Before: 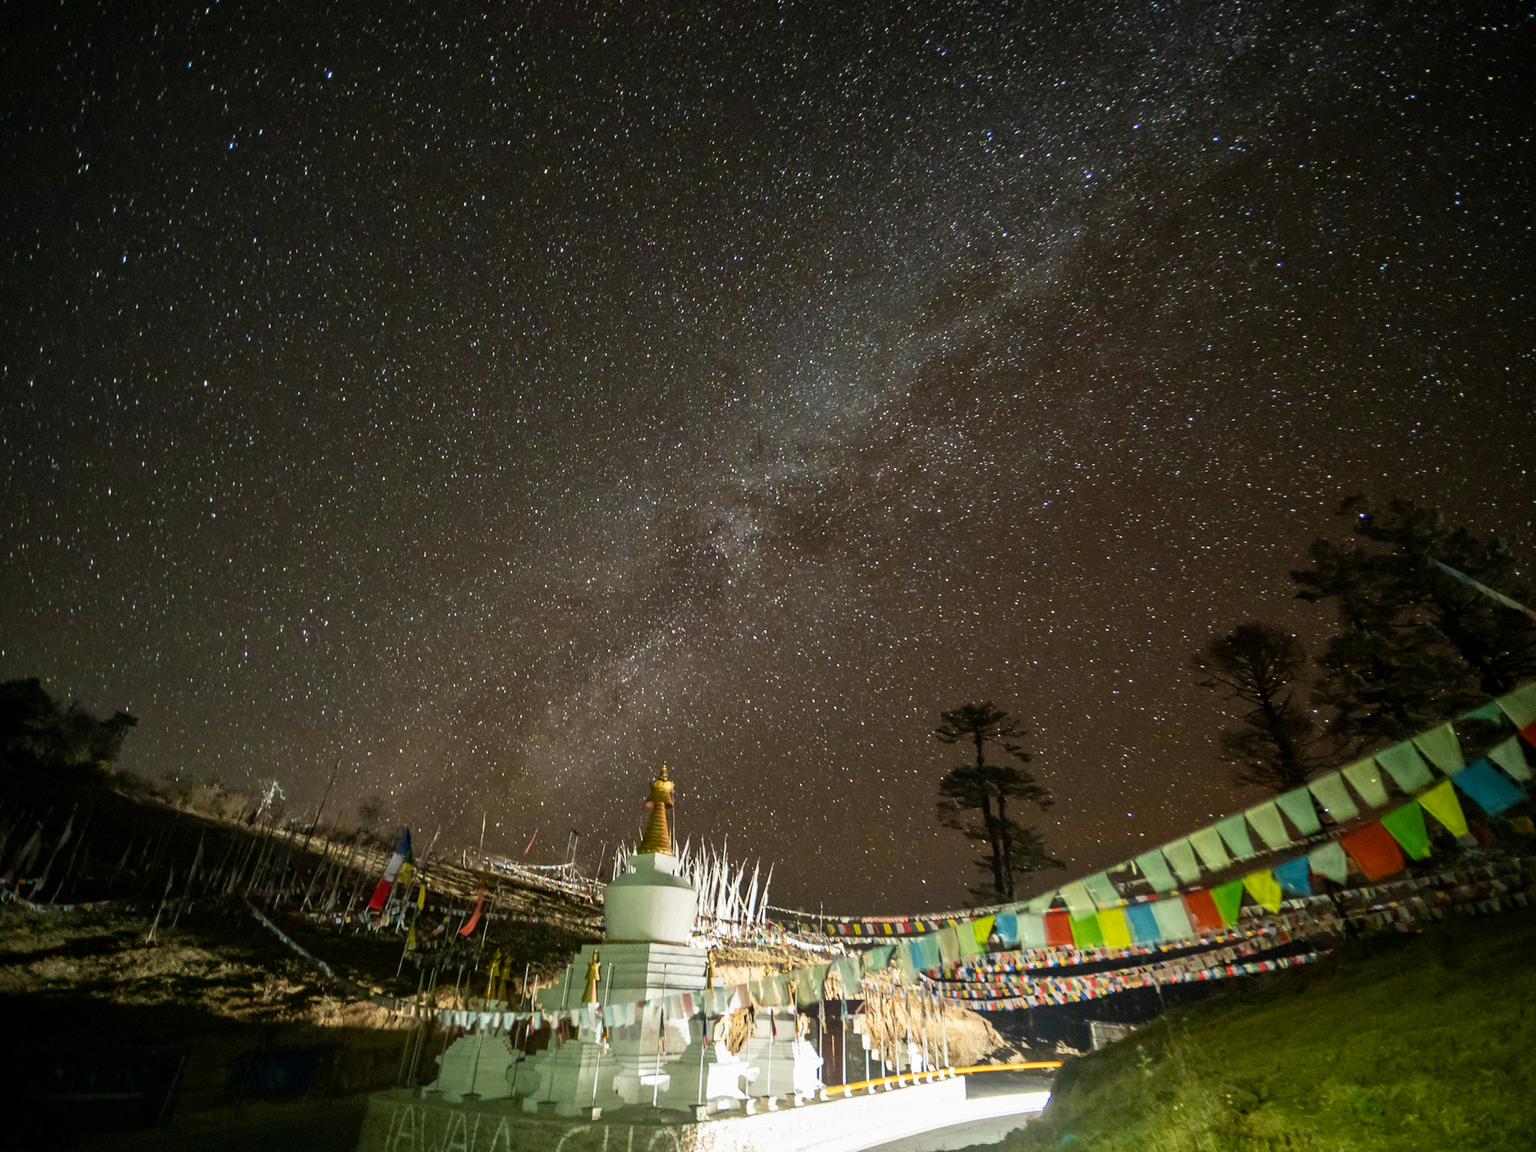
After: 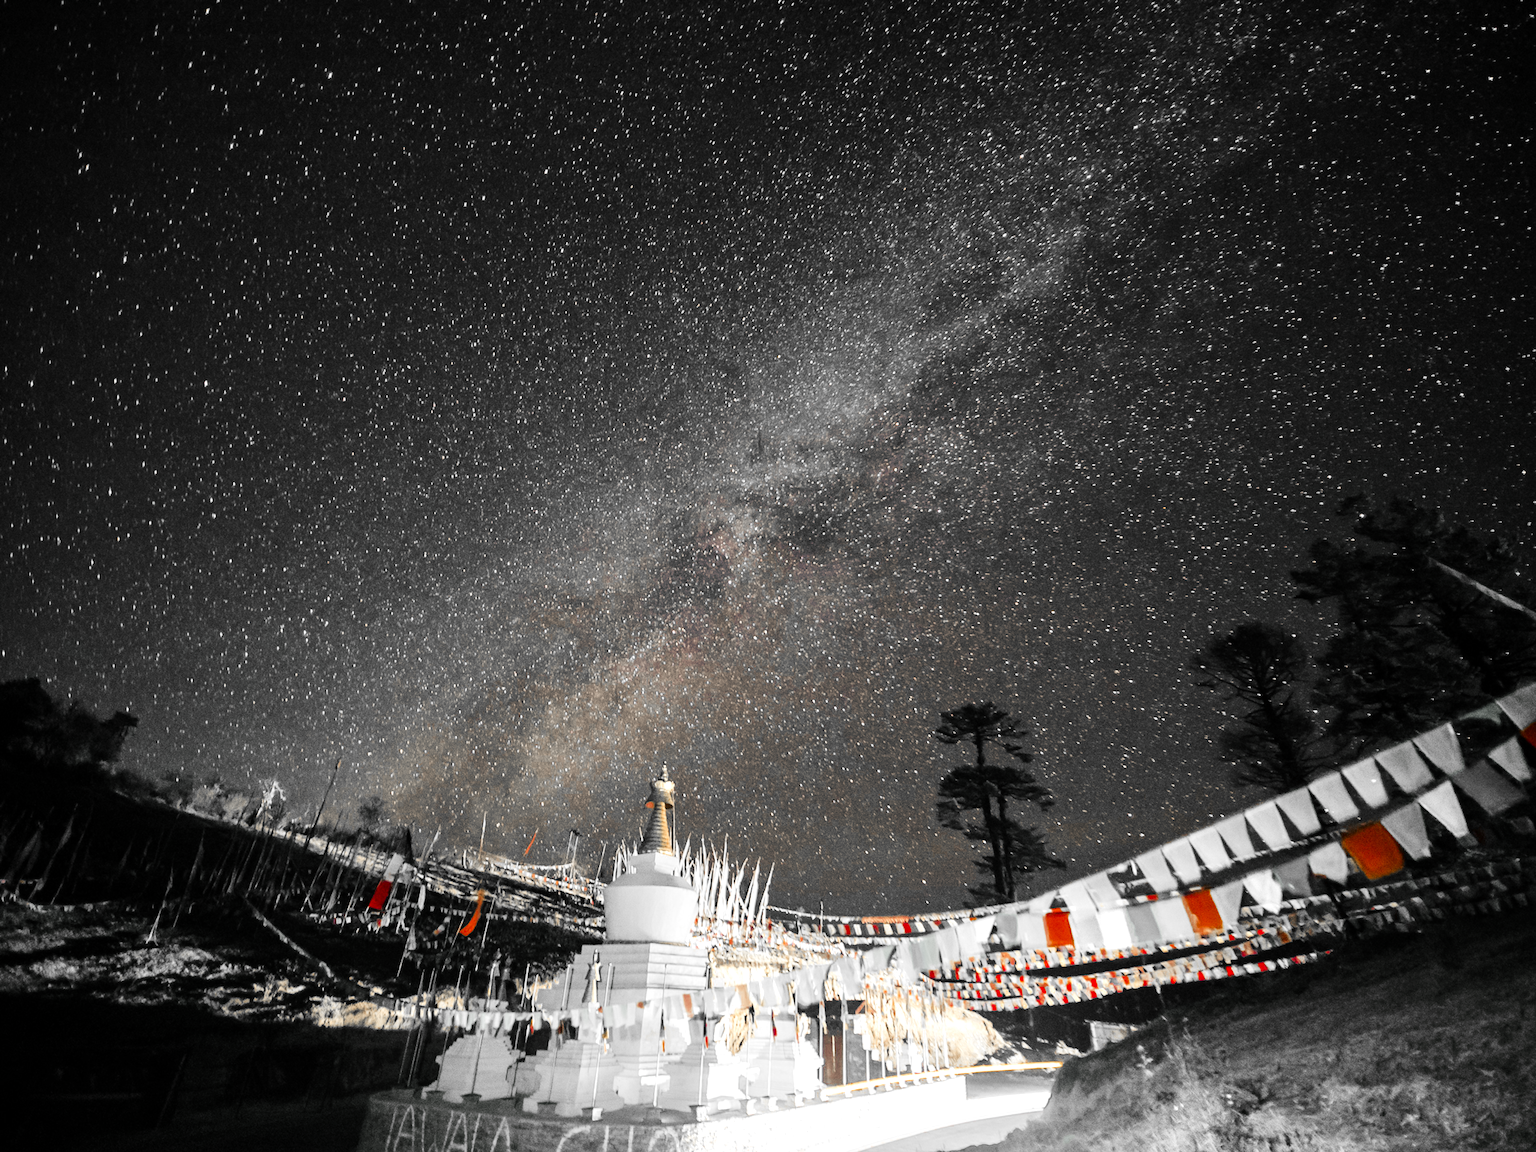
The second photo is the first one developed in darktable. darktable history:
color zones: curves: ch0 [(0, 0.497) (0.096, 0.361) (0.221, 0.538) (0.429, 0.5) (0.571, 0.5) (0.714, 0.5) (0.857, 0.5) (1, 0.497)]; ch1 [(0, 0.5) (0.143, 0.5) (0.257, -0.002) (0.429, 0.04) (0.571, -0.001) (0.714, -0.015) (0.857, 0.024) (1, 0.5)]
tone equalizer: -7 EV 0.156 EV, -6 EV 0.58 EV, -5 EV 1.16 EV, -4 EV 1.36 EV, -3 EV 1.12 EV, -2 EV 0.6 EV, -1 EV 0.151 EV, edges refinement/feathering 500, mask exposure compensation -1.57 EV, preserve details no
color balance rgb: shadows lift › luminance -40.761%, shadows lift › chroma 14.282%, shadows lift › hue 257.82°, perceptual saturation grading › global saturation 25.733%
